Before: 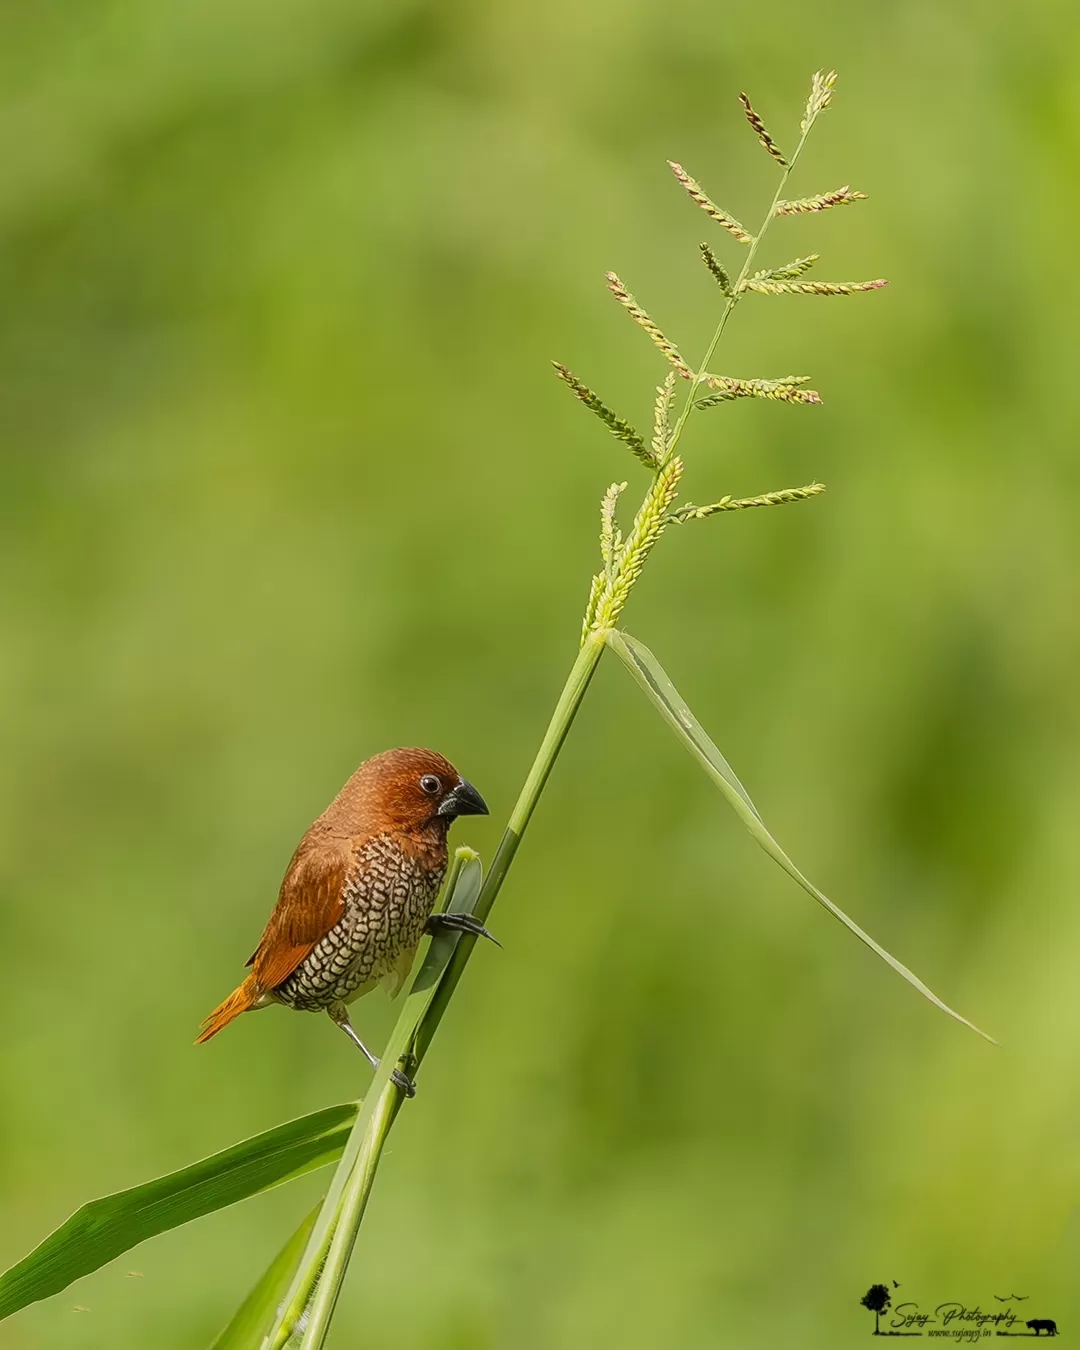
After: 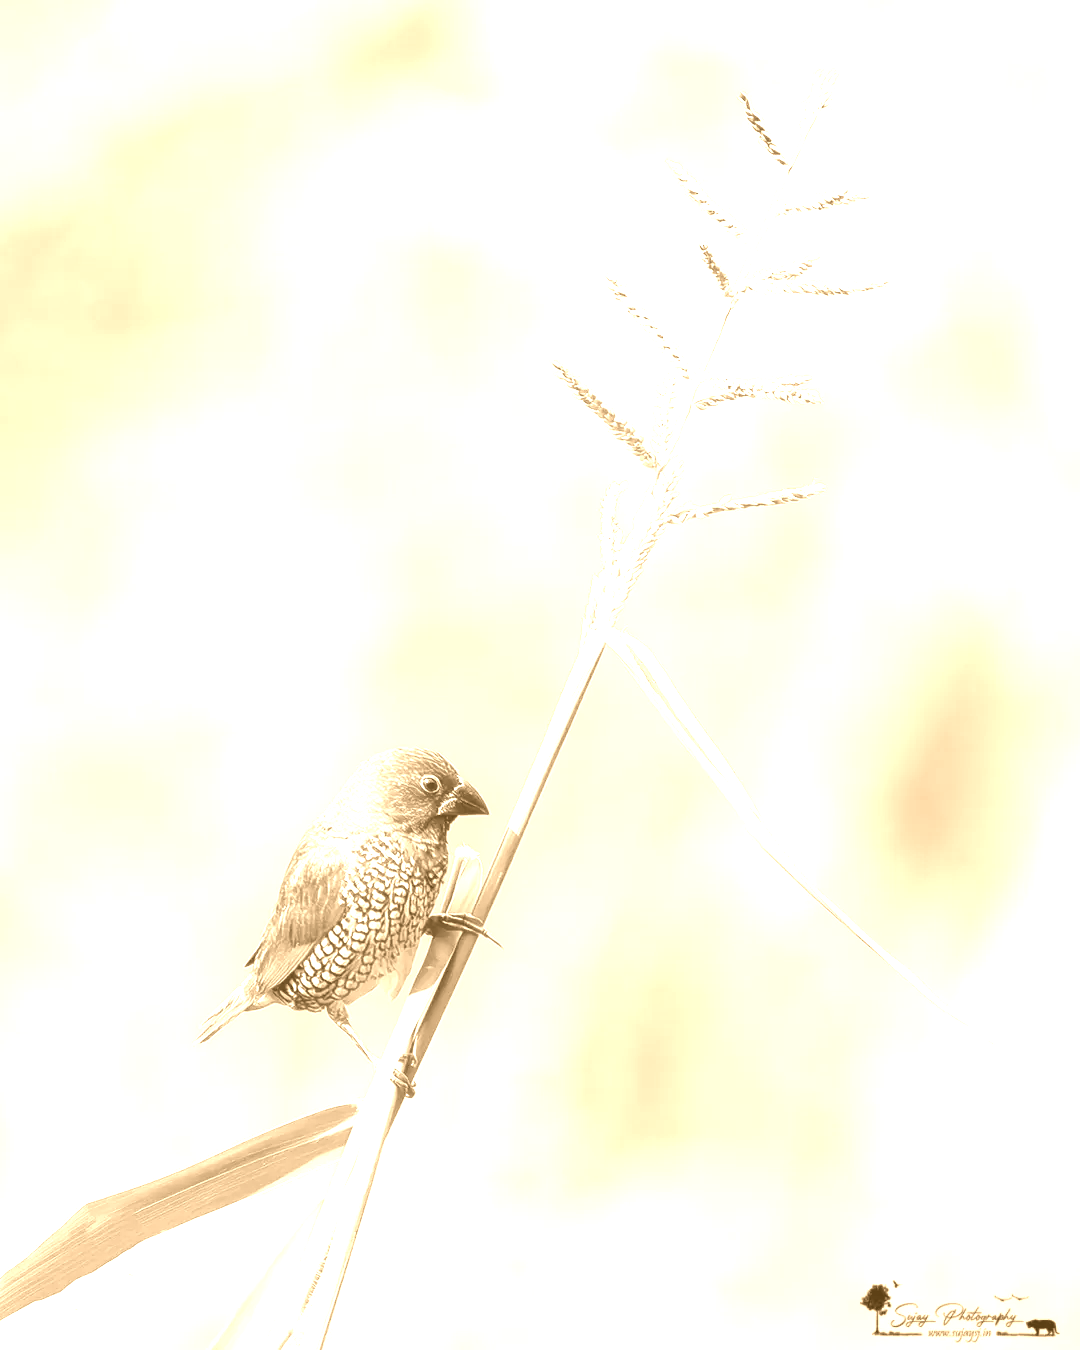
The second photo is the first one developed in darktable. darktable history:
exposure: black level correction 0, exposure 1.45 EV, compensate exposure bias true, compensate highlight preservation false
colorize: hue 28.8°, source mix 100%
